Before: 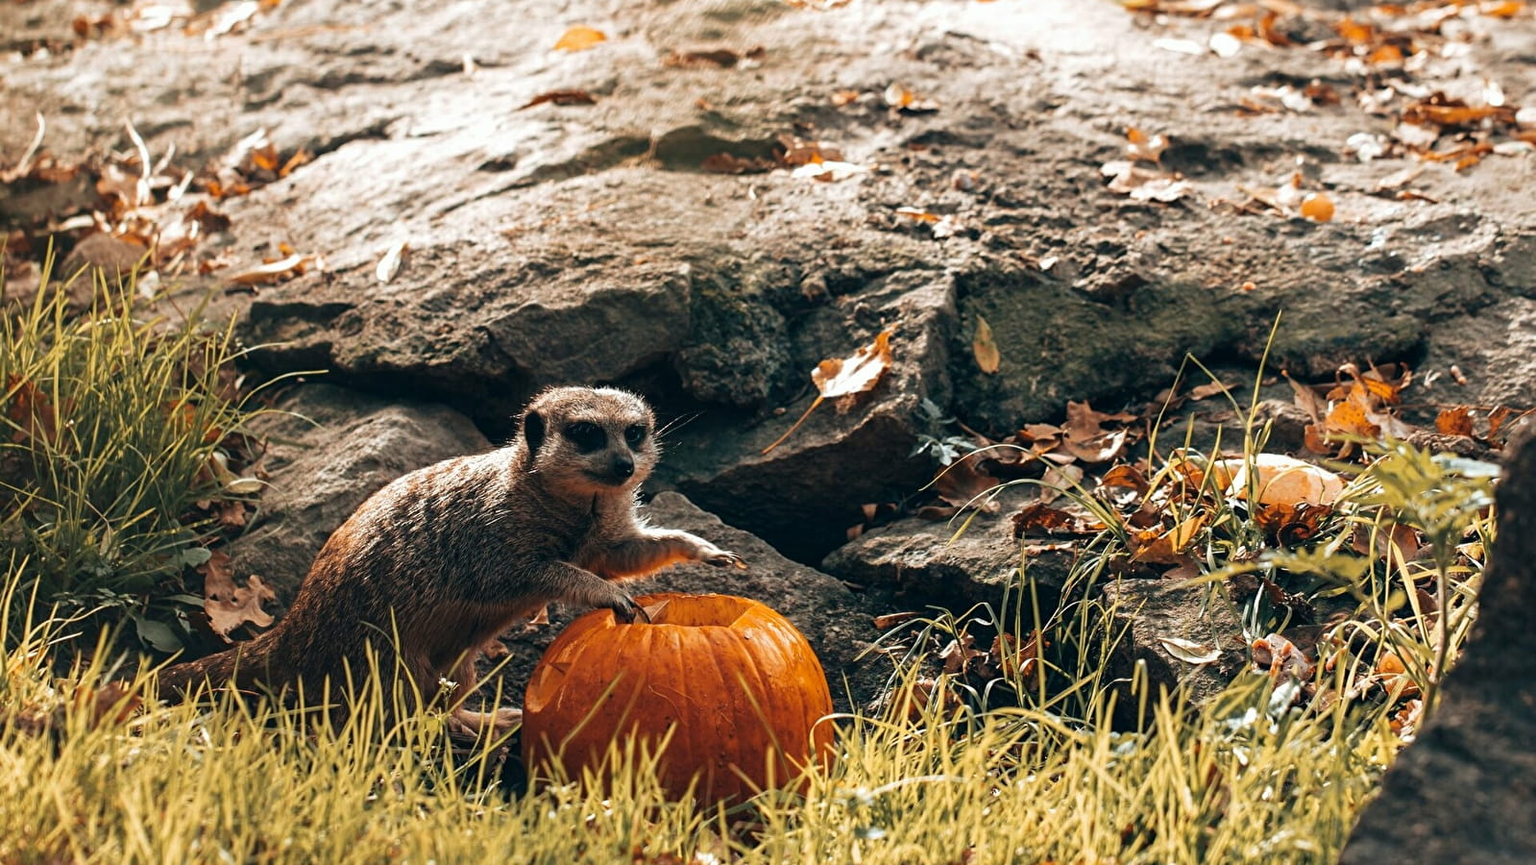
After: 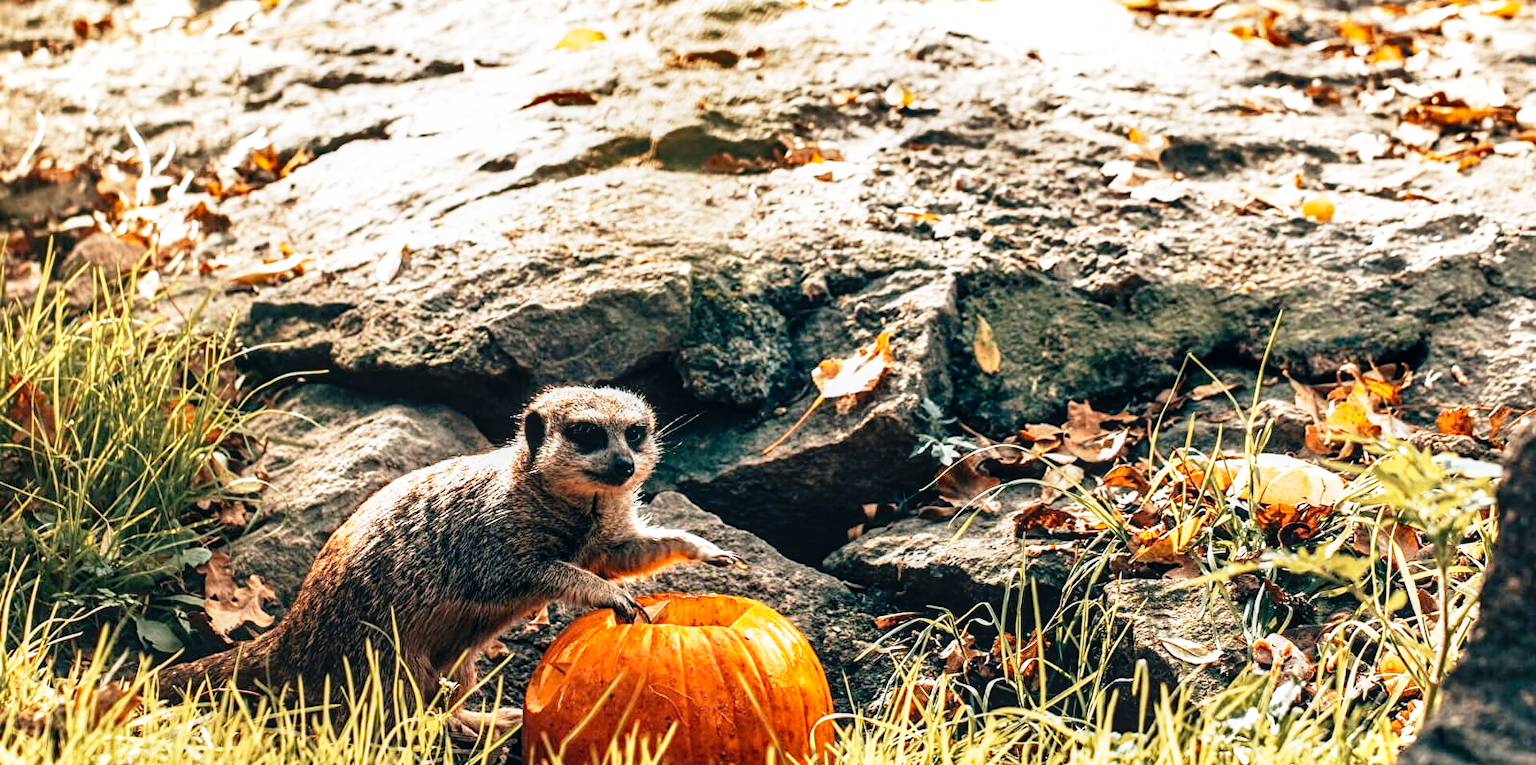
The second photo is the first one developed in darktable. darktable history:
base curve: curves: ch0 [(0, 0) (0.012, 0.01) (0.073, 0.168) (0.31, 0.711) (0.645, 0.957) (1, 1)], preserve colors none
local contrast: on, module defaults
shadows and highlights: low approximation 0.01, soften with gaussian
crop and rotate: top 0%, bottom 11.49%
